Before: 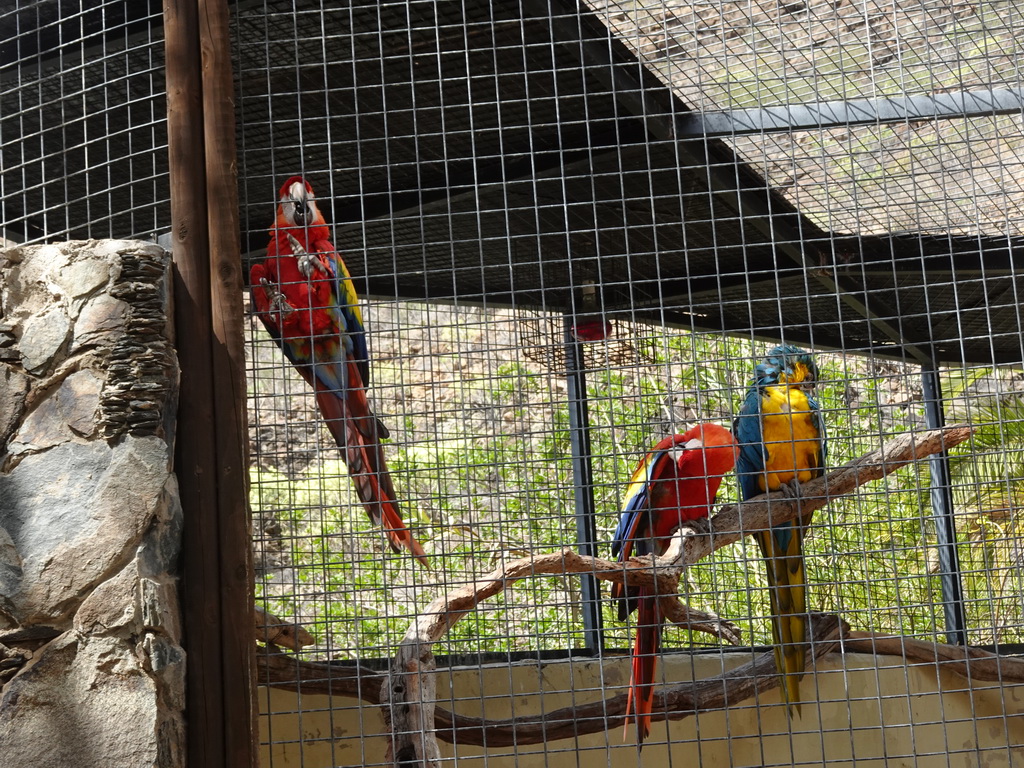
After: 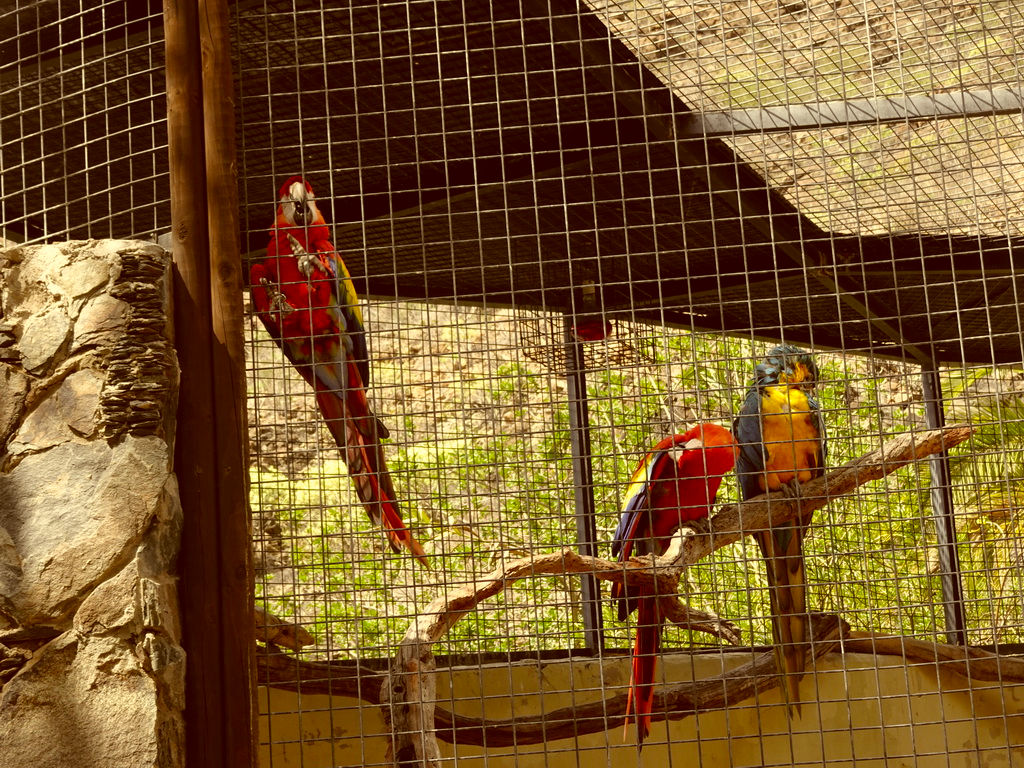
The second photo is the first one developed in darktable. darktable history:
color correction: highlights a* 1.05, highlights b* 24.86, shadows a* 15.64, shadows b* 24.58
